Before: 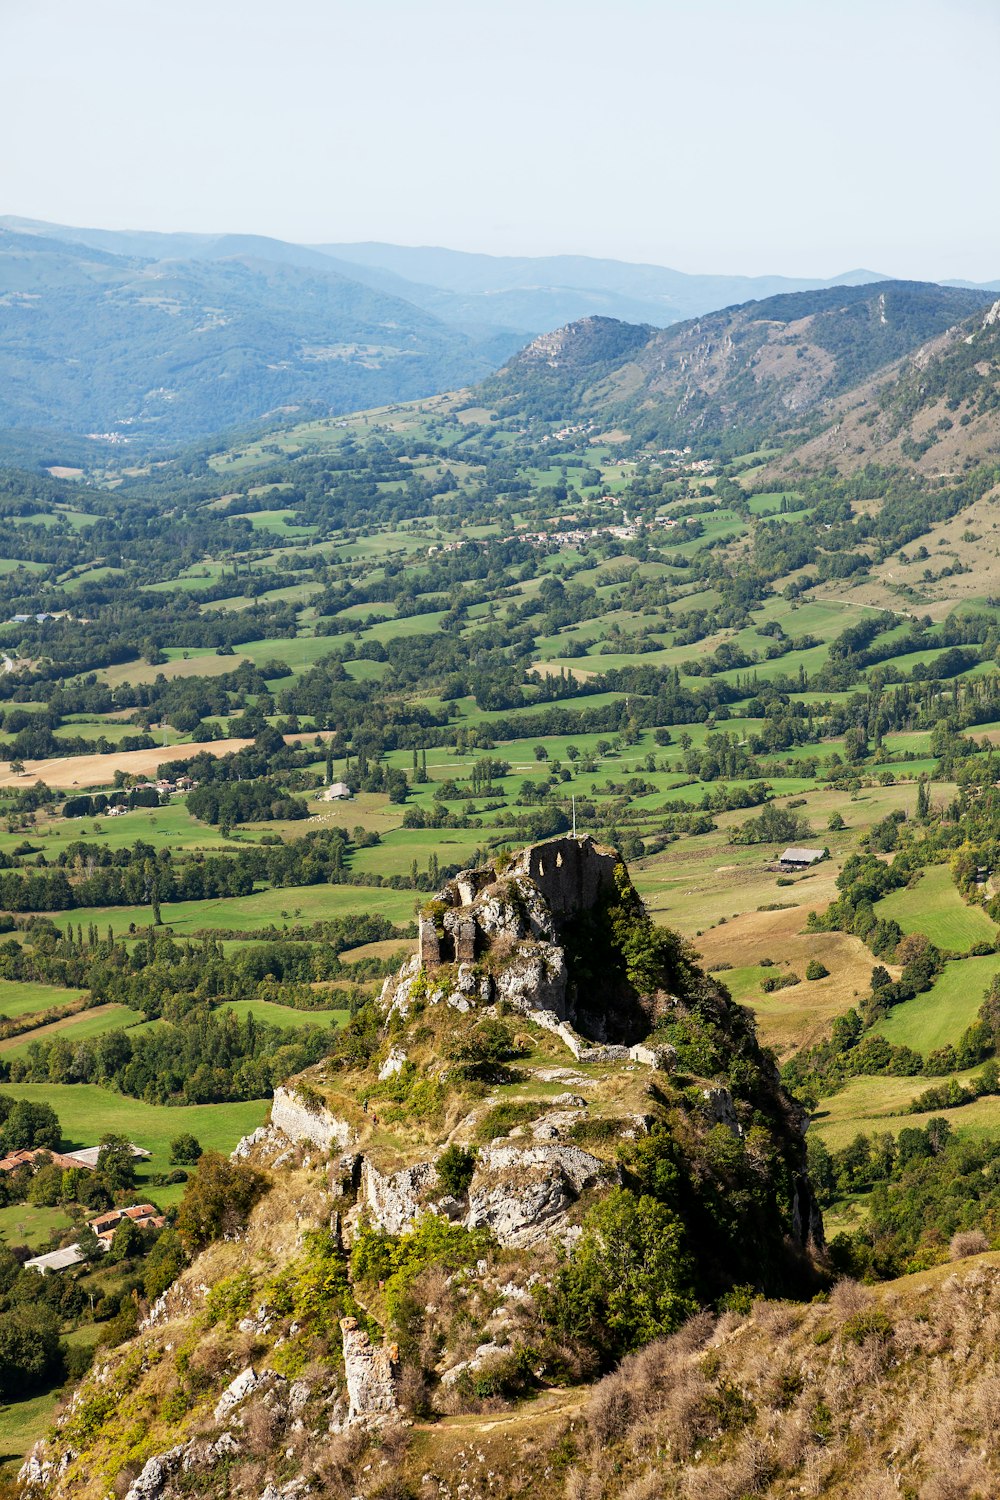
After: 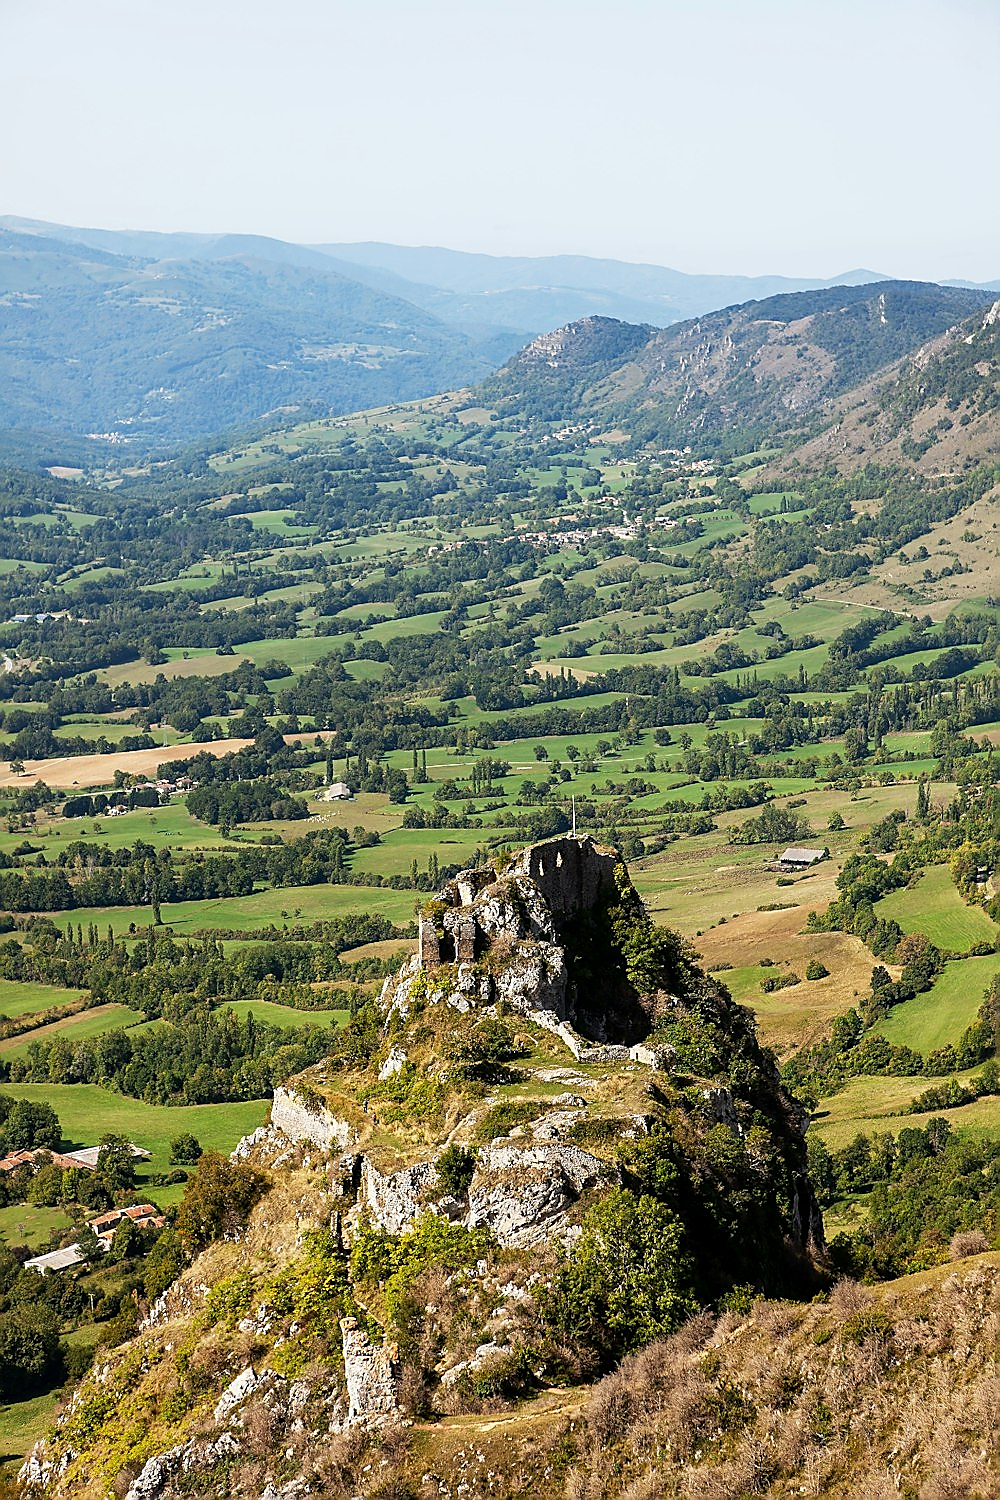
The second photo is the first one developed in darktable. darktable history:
sharpen: radius 1.361, amount 1.259, threshold 0.67
